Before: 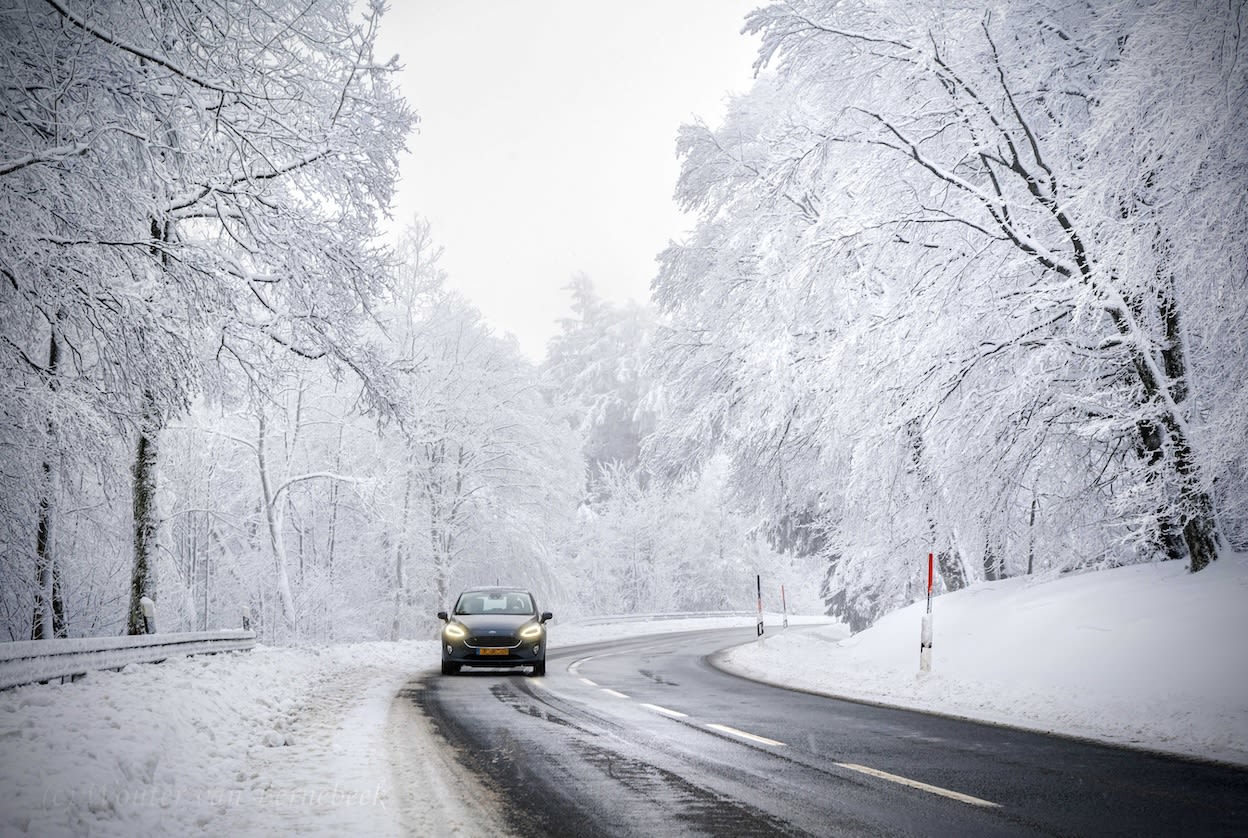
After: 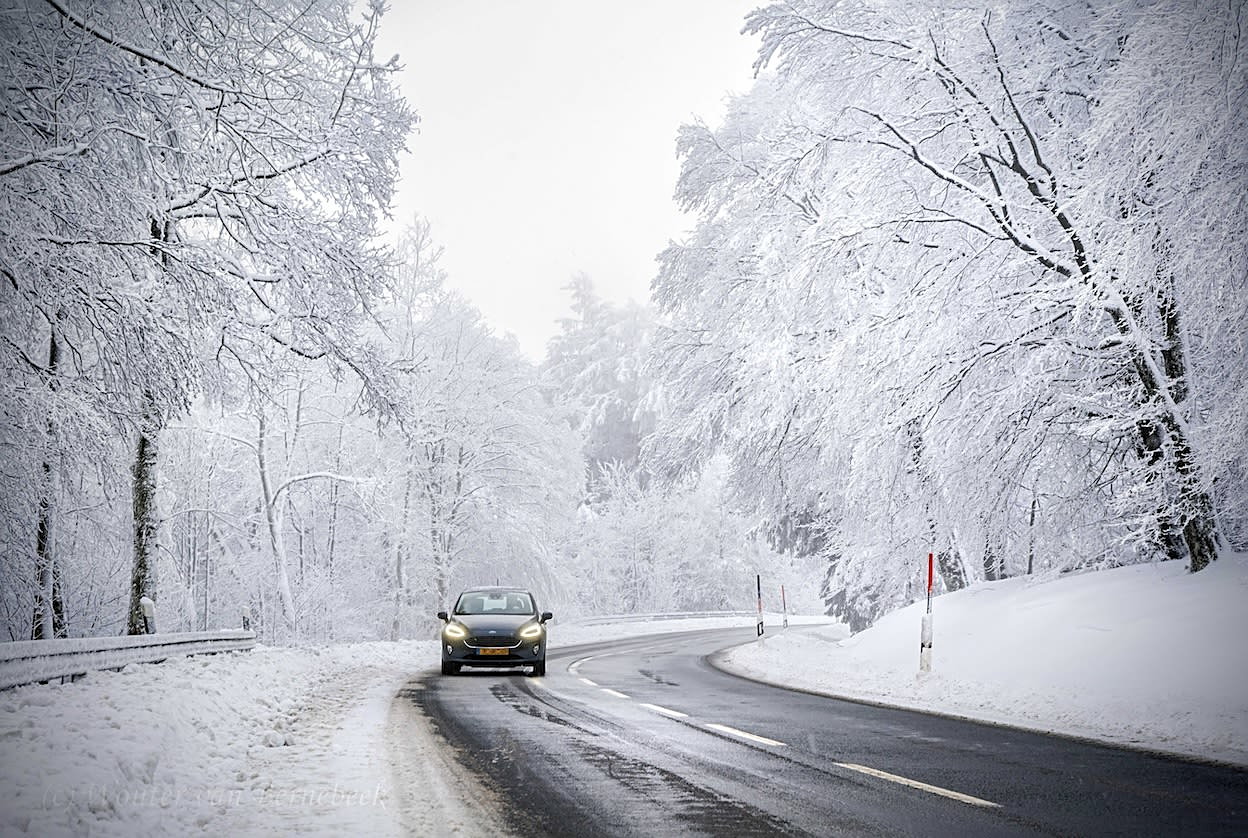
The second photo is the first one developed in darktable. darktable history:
shadows and highlights: shadows 43.06, highlights 6.94
sharpen: on, module defaults
